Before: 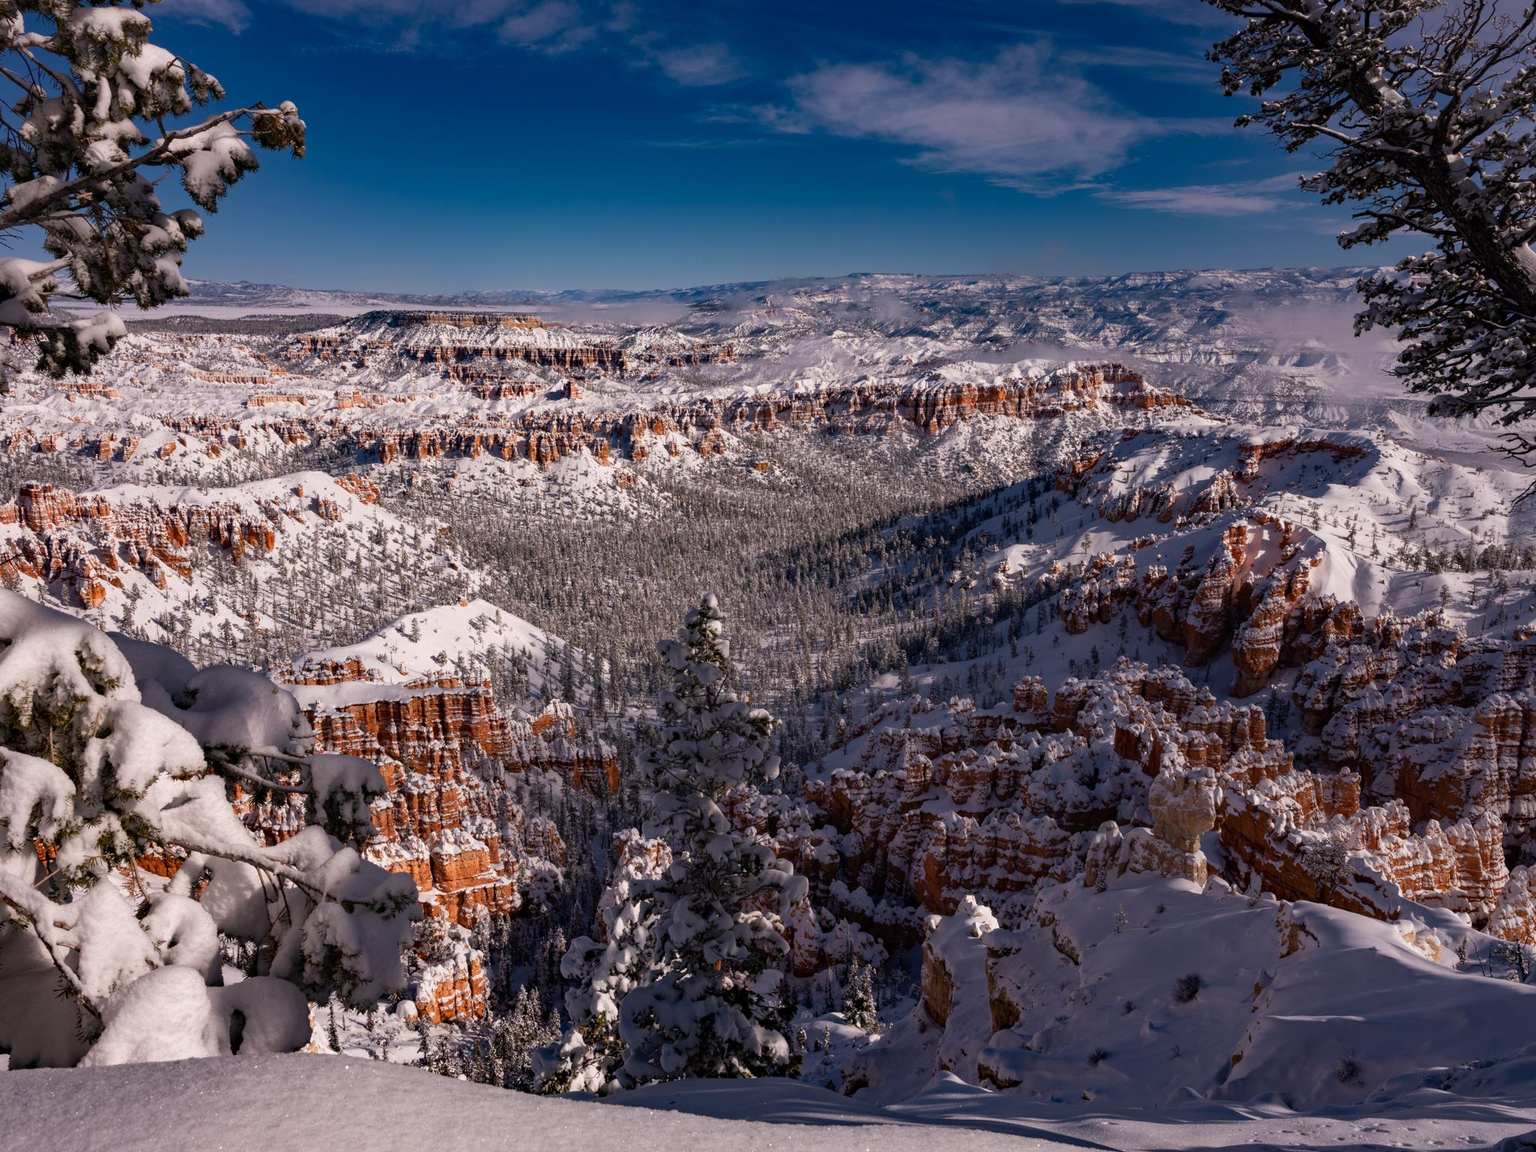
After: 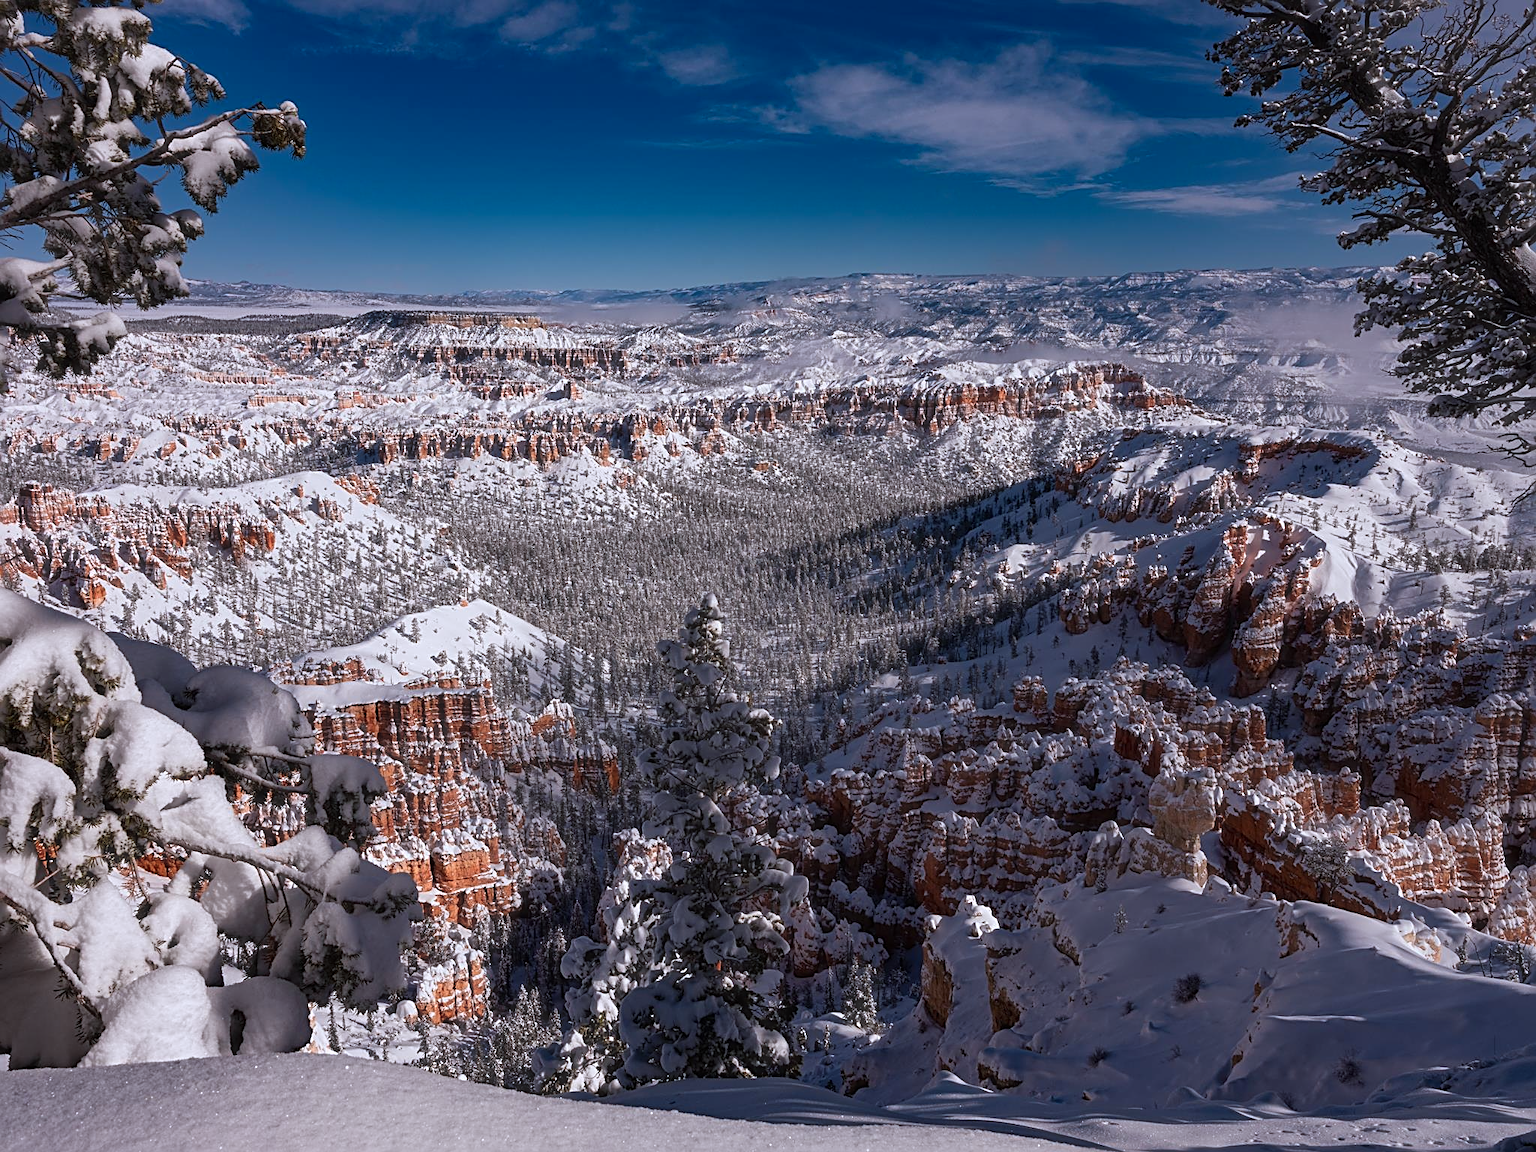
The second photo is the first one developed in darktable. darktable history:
haze removal: strength -0.101, compatibility mode true, adaptive false
color correction: highlights a* -3.93, highlights b* -11.14
sharpen: radius 2.634, amount 0.674
